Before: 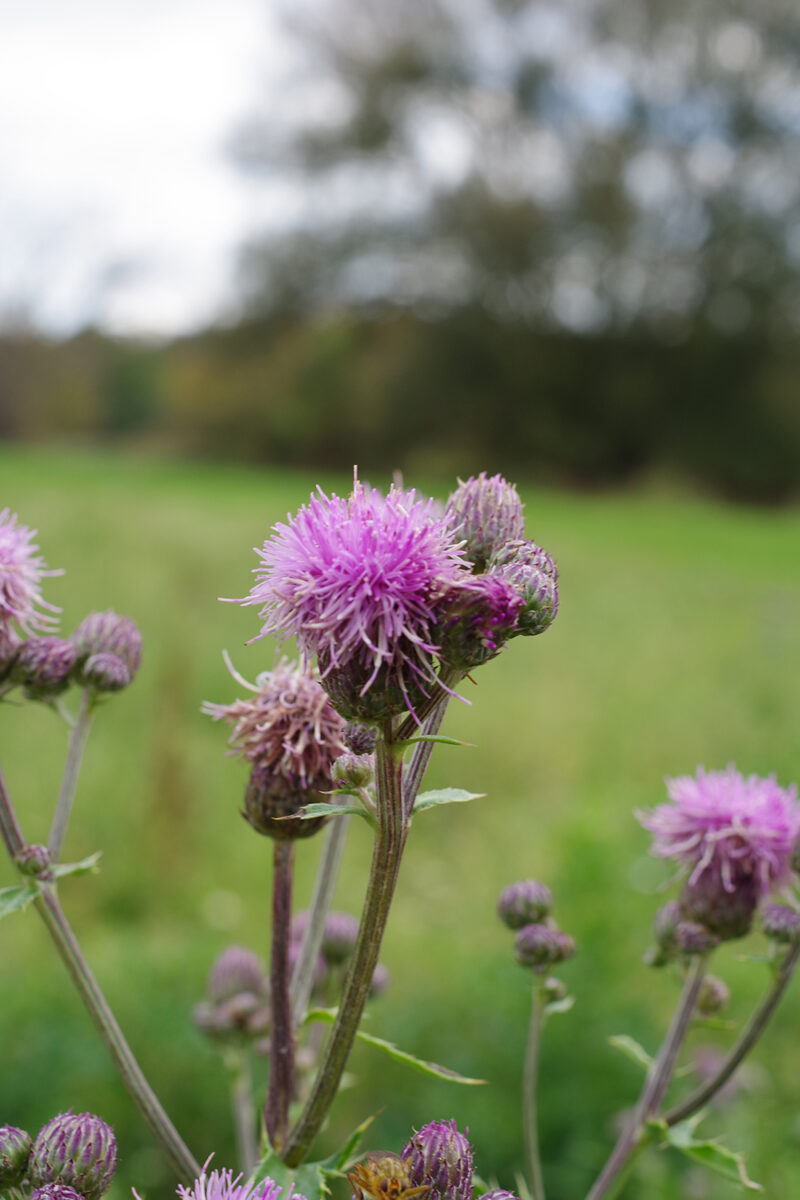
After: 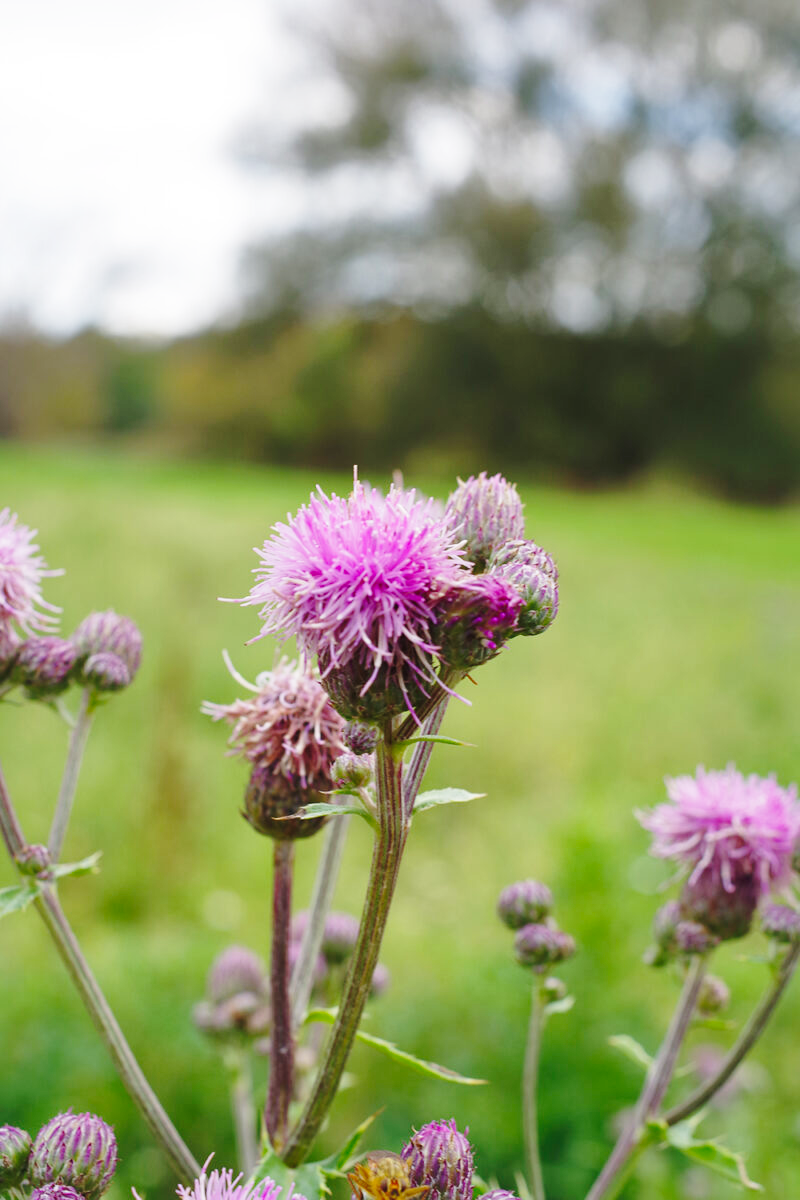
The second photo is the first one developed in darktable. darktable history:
base curve: curves: ch0 [(0, 0) (0.028, 0.03) (0.121, 0.232) (0.46, 0.748) (0.859, 0.968) (1, 1)], preserve colors none
shadows and highlights: on, module defaults
